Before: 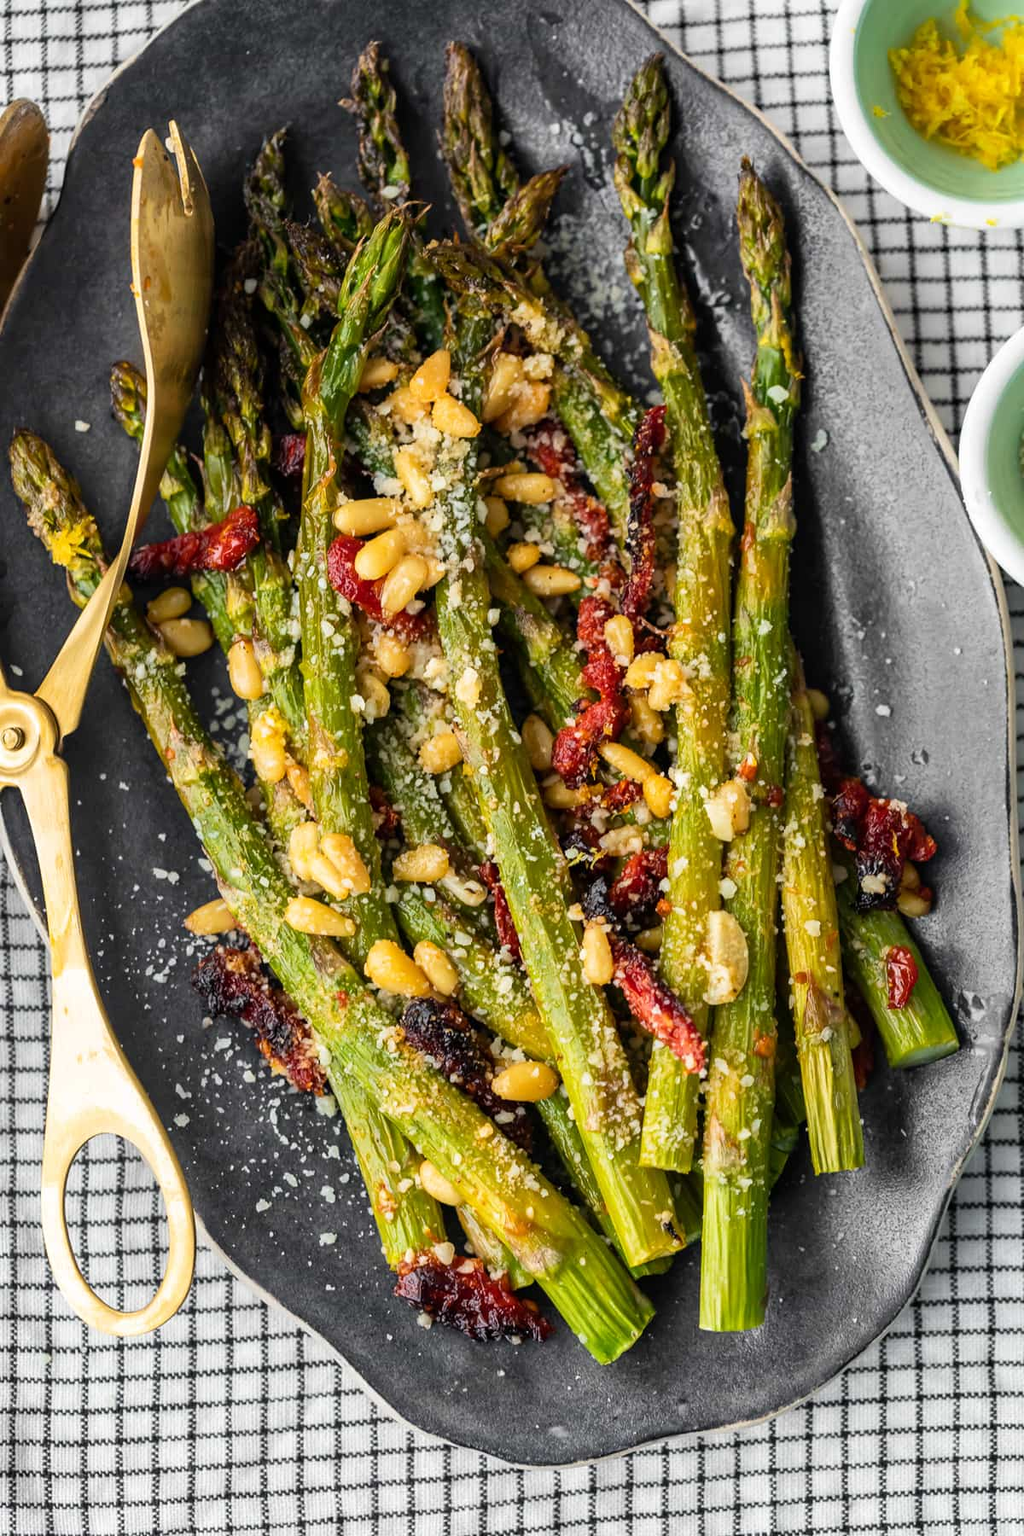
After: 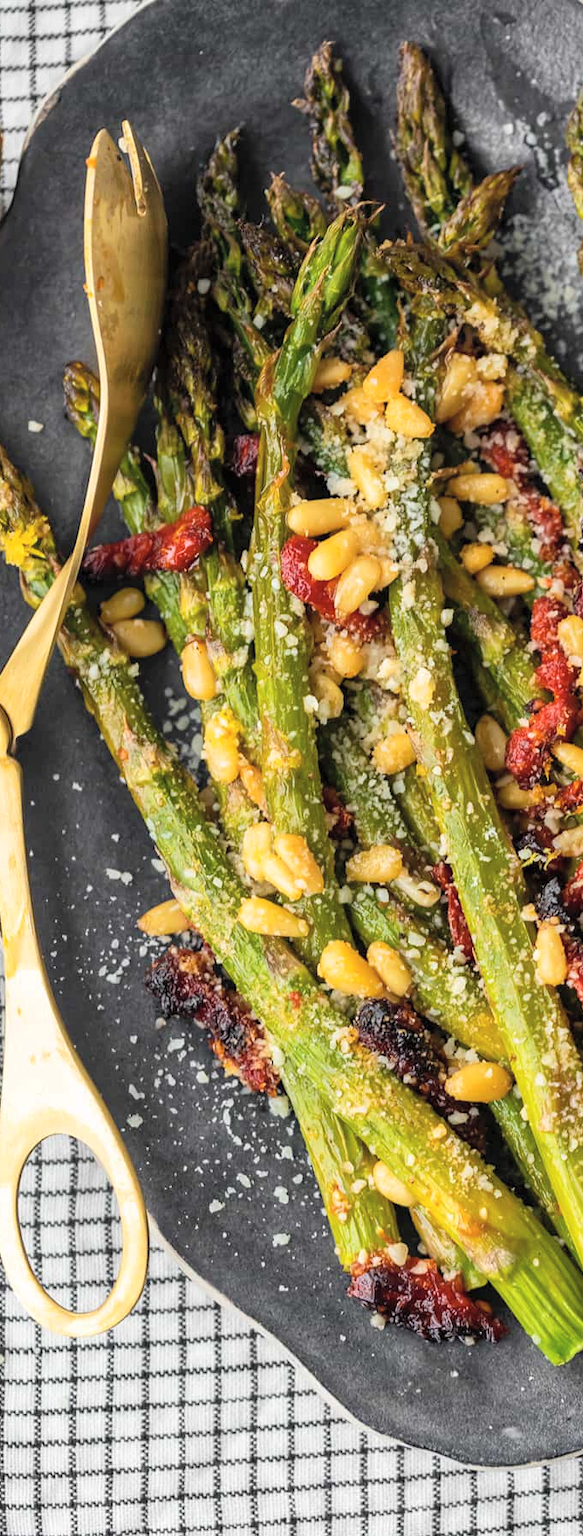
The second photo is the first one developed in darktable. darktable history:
crop: left 4.646%, right 38.408%
contrast brightness saturation: brightness 0.125
